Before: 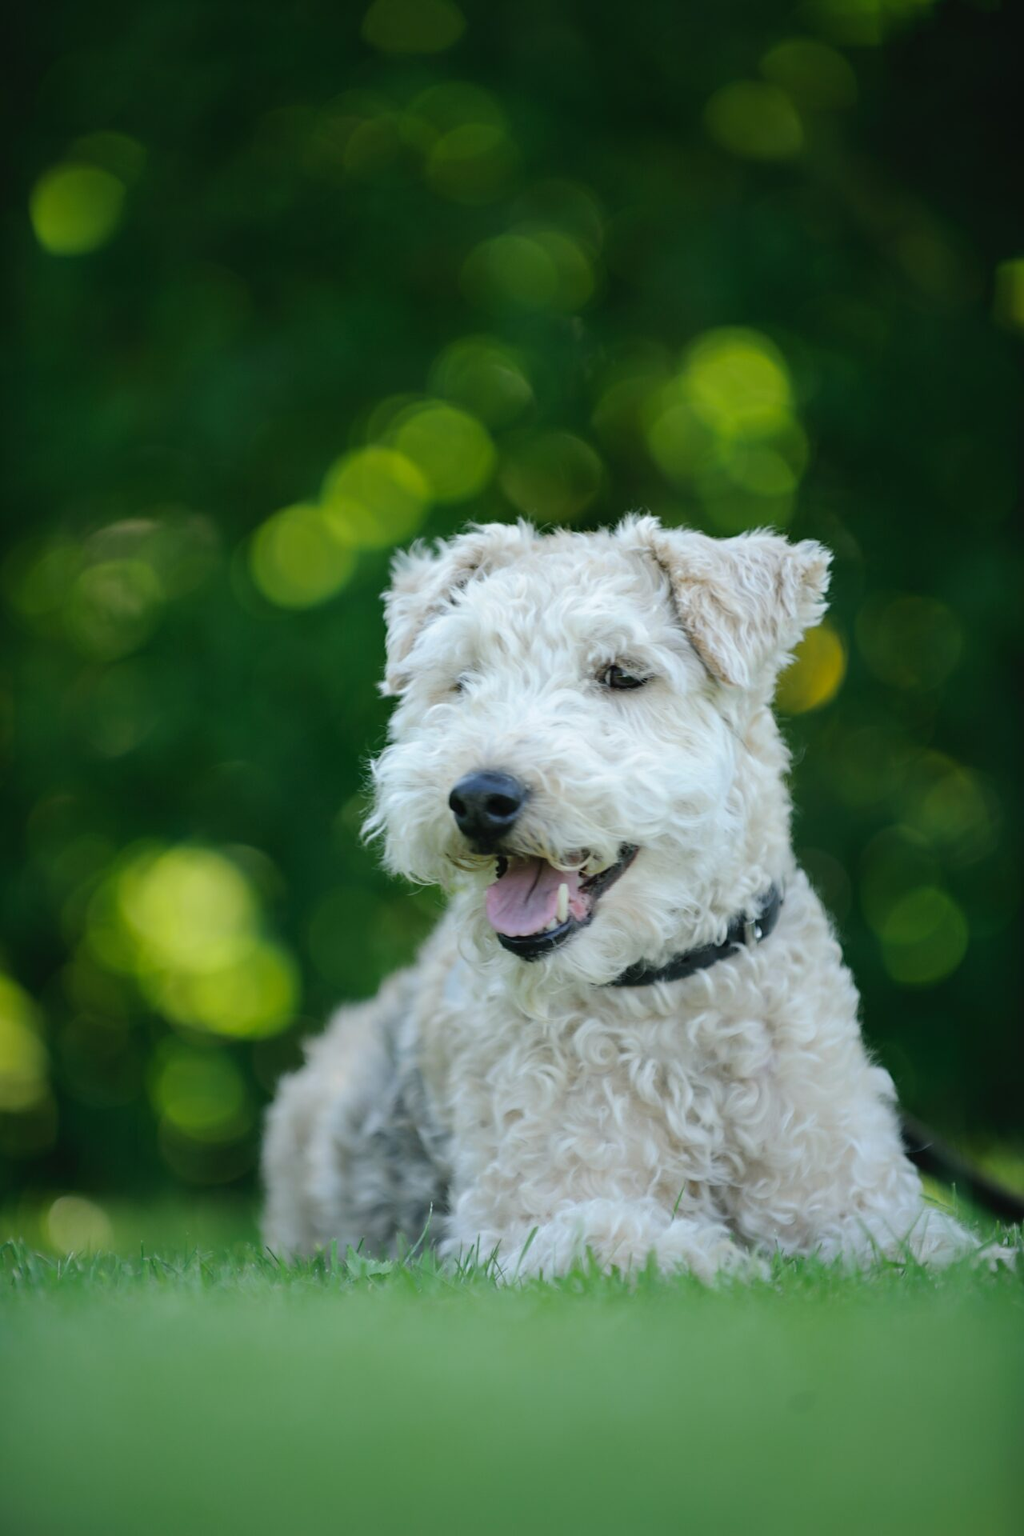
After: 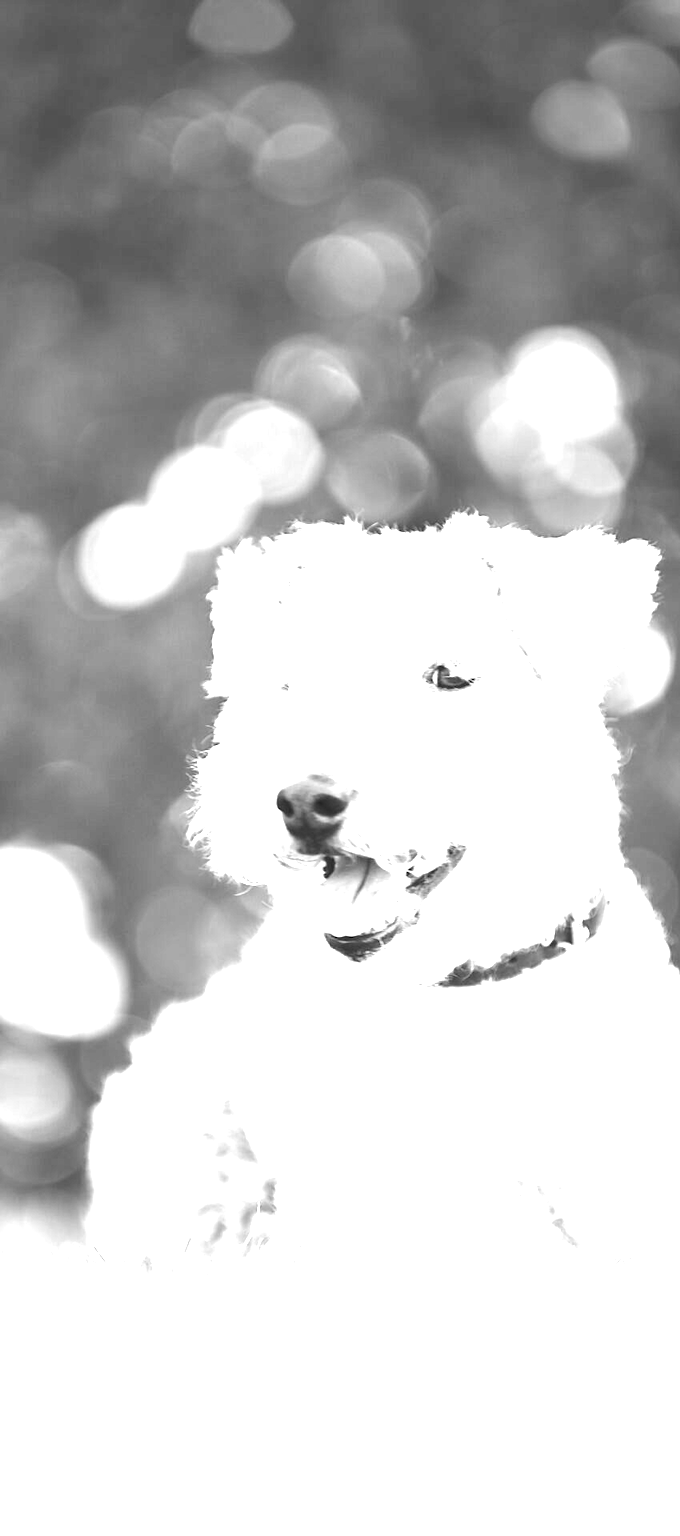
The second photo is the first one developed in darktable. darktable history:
exposure: exposure 3 EV, compensate highlight preservation false
crop: left 16.899%, right 16.556%
monochrome: on, module defaults
white balance: red 1.042, blue 1.17
